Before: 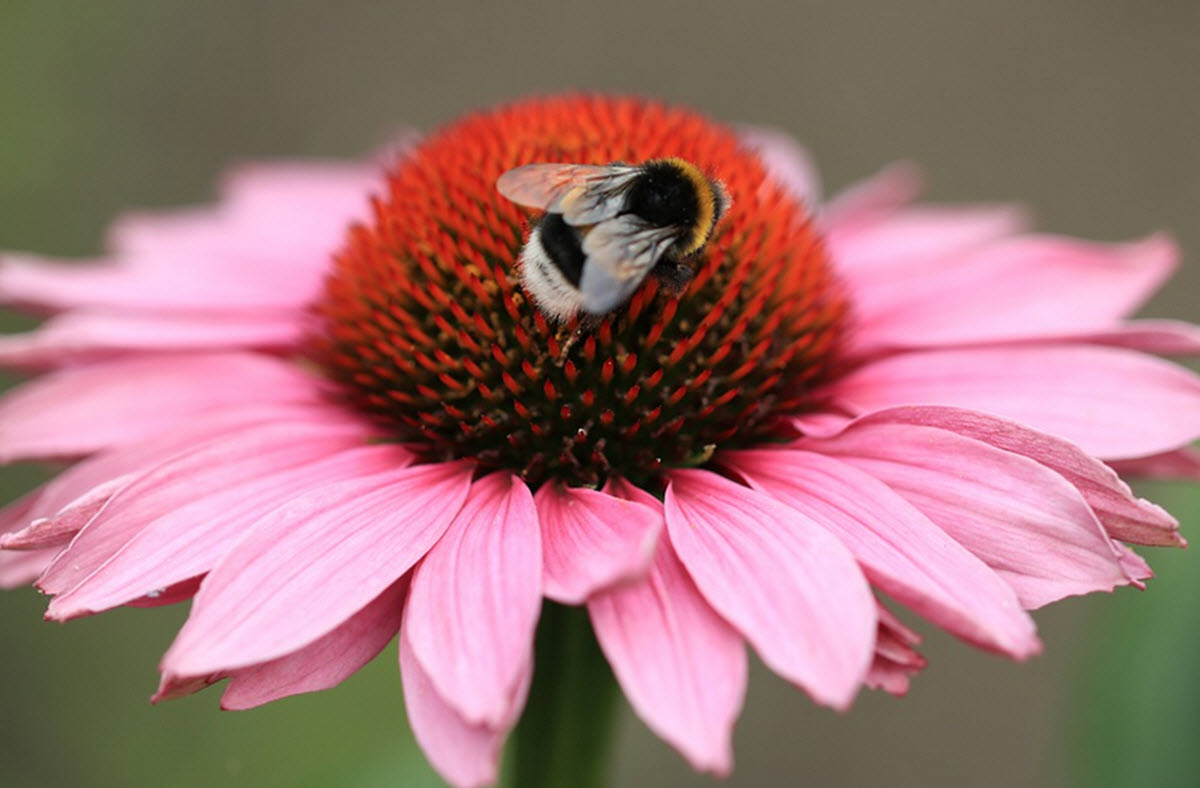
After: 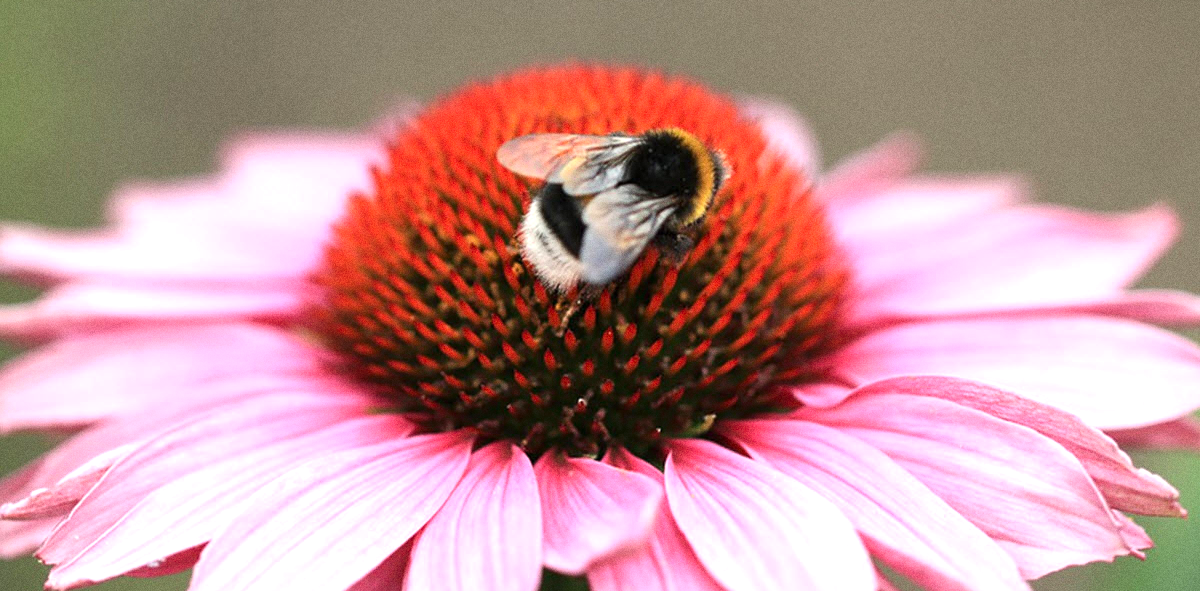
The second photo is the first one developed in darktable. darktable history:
exposure: exposure 0.74 EV, compensate highlight preservation false
crop: top 3.857%, bottom 21.132%
grain: coarseness 0.09 ISO
